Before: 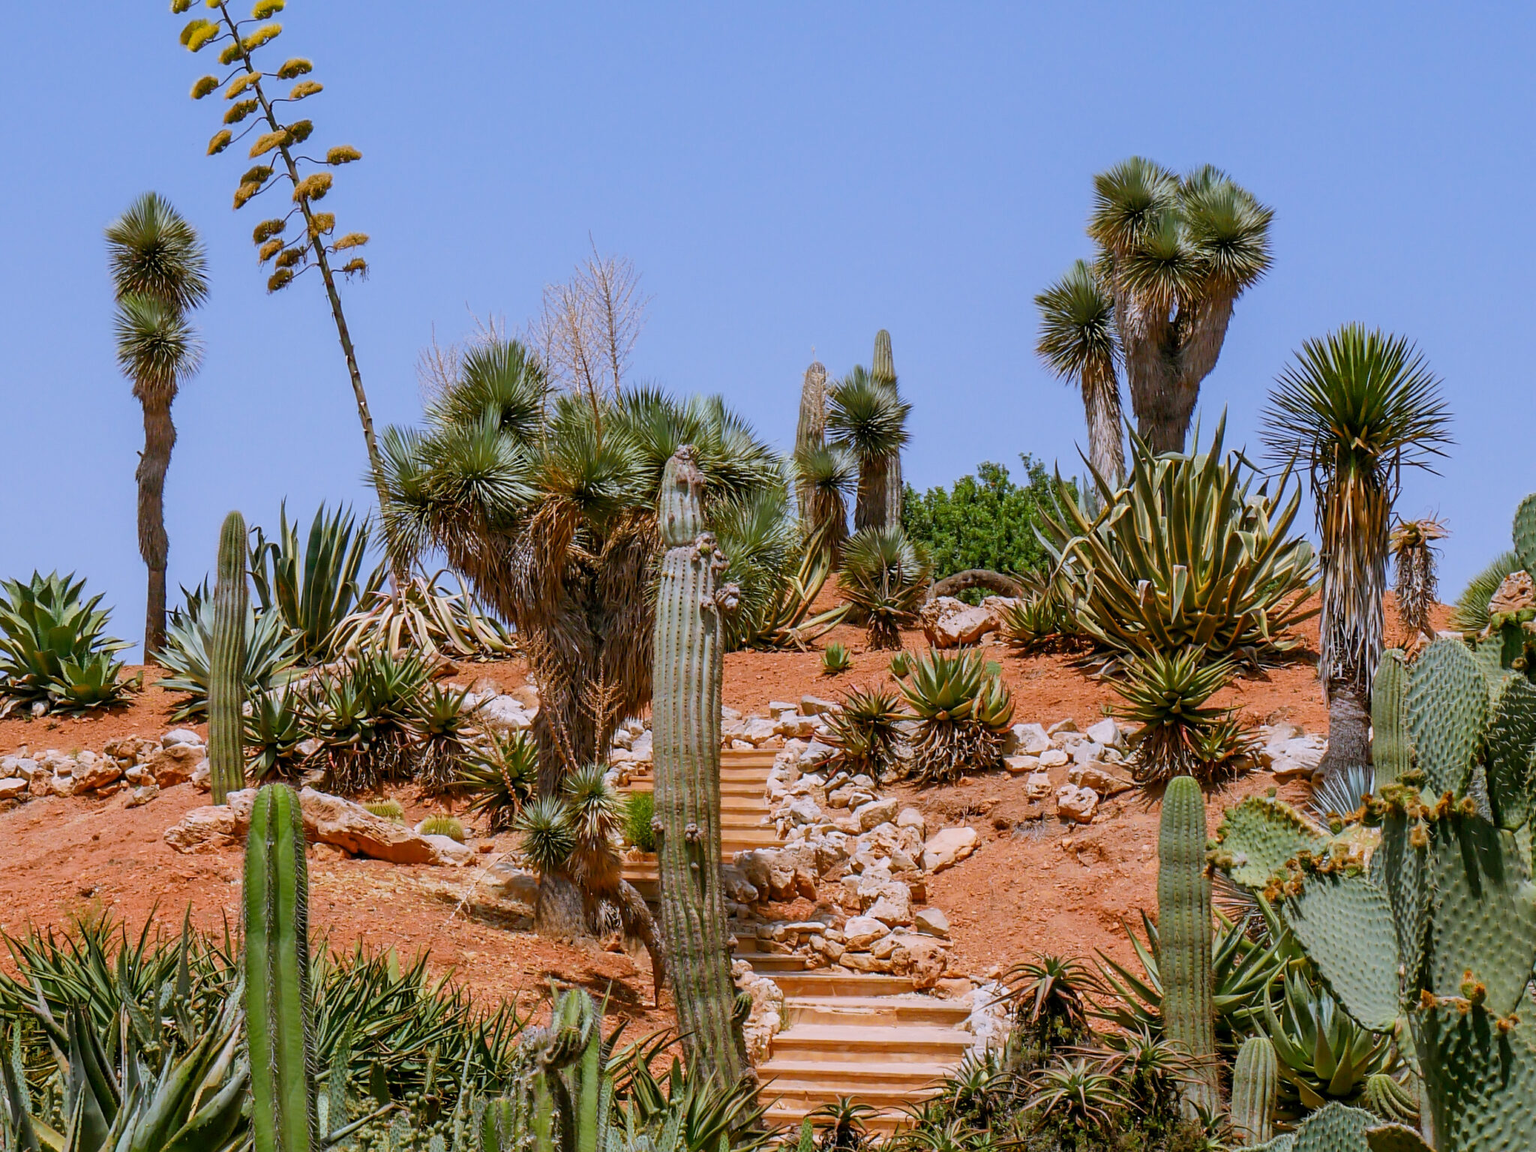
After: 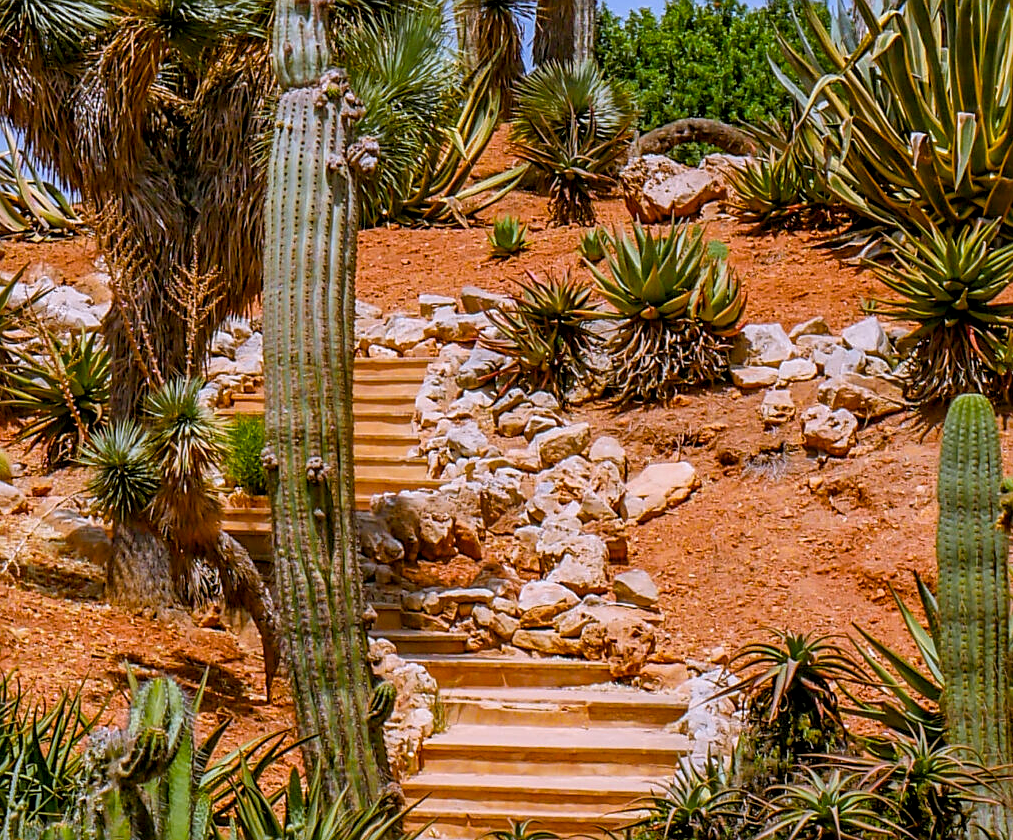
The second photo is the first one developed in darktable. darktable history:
sharpen: on, module defaults
color balance rgb: perceptual saturation grading › global saturation 20%, global vibrance 20%
crop: left 29.672%, top 41.786%, right 20.851%, bottom 3.487%
local contrast: on, module defaults
